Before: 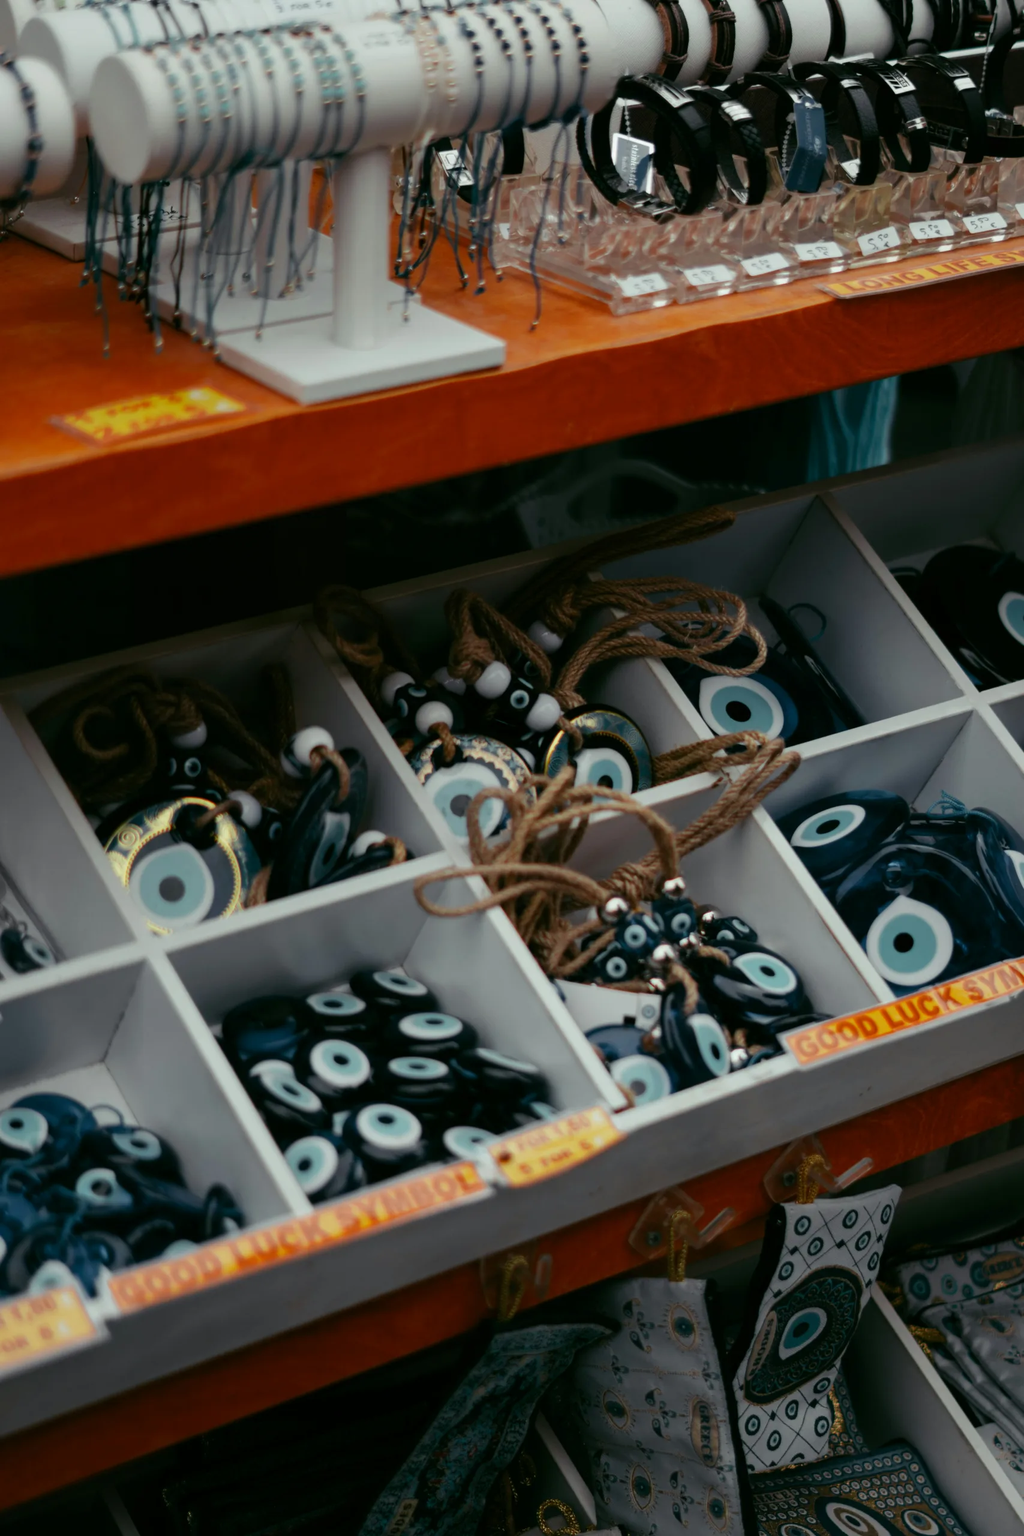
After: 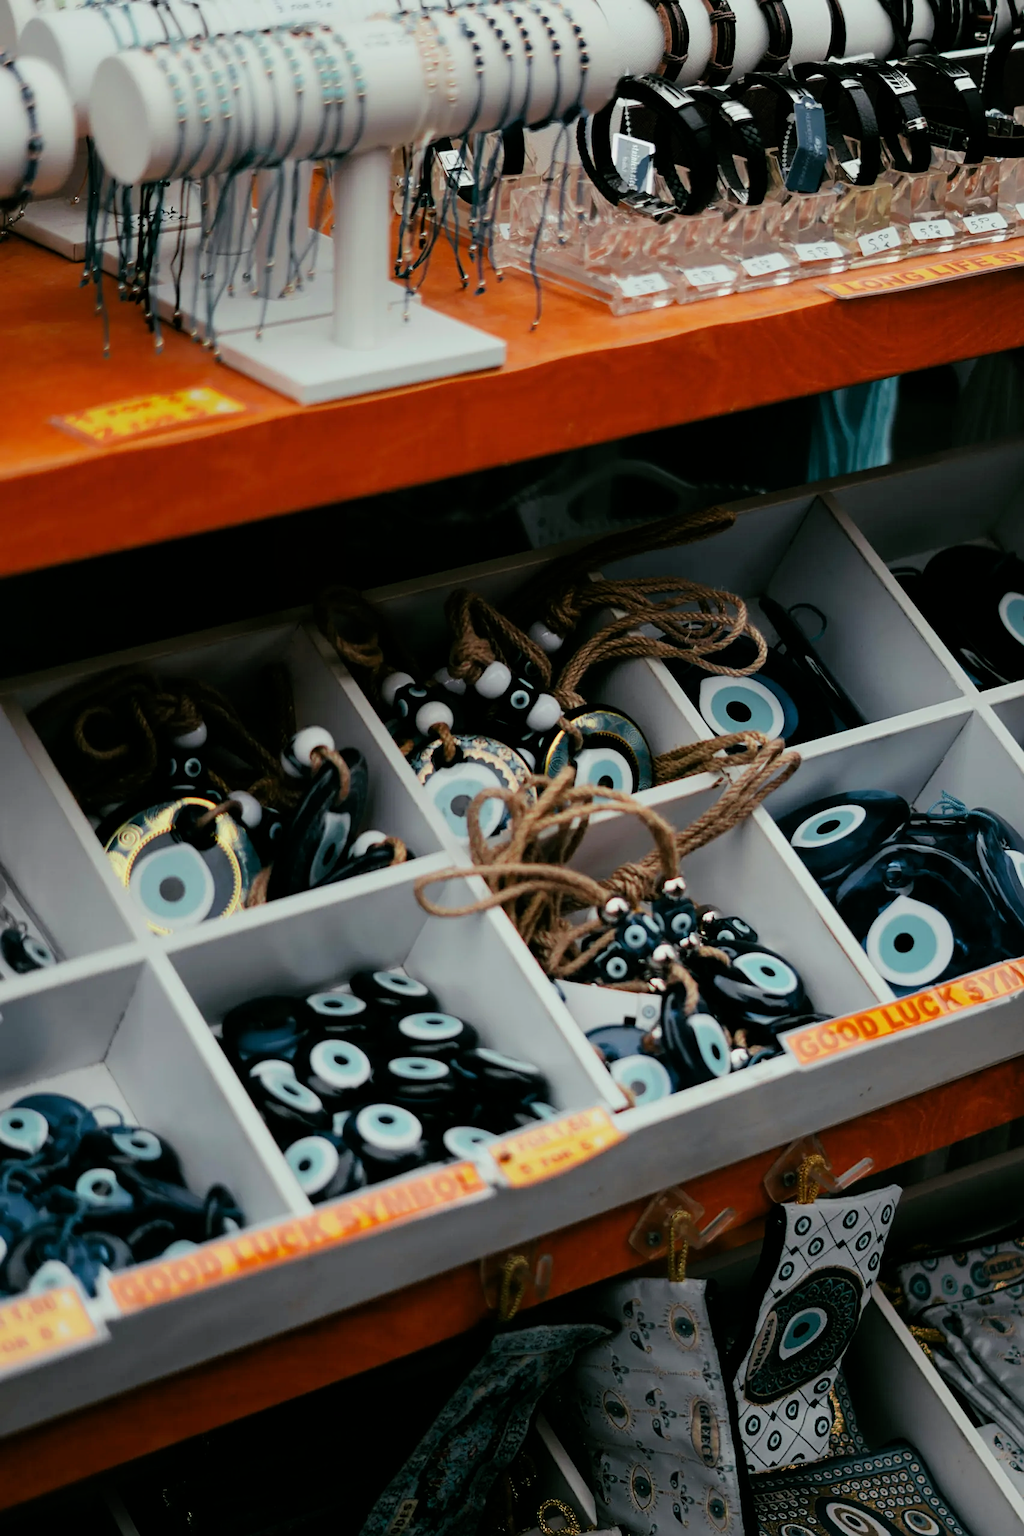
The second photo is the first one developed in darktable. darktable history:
sharpen: on, module defaults
exposure: exposure 0.726 EV, compensate highlight preservation false
filmic rgb: black relative exposure -7.65 EV, white relative exposure 4.56 EV, hardness 3.61, color science v6 (2022)
